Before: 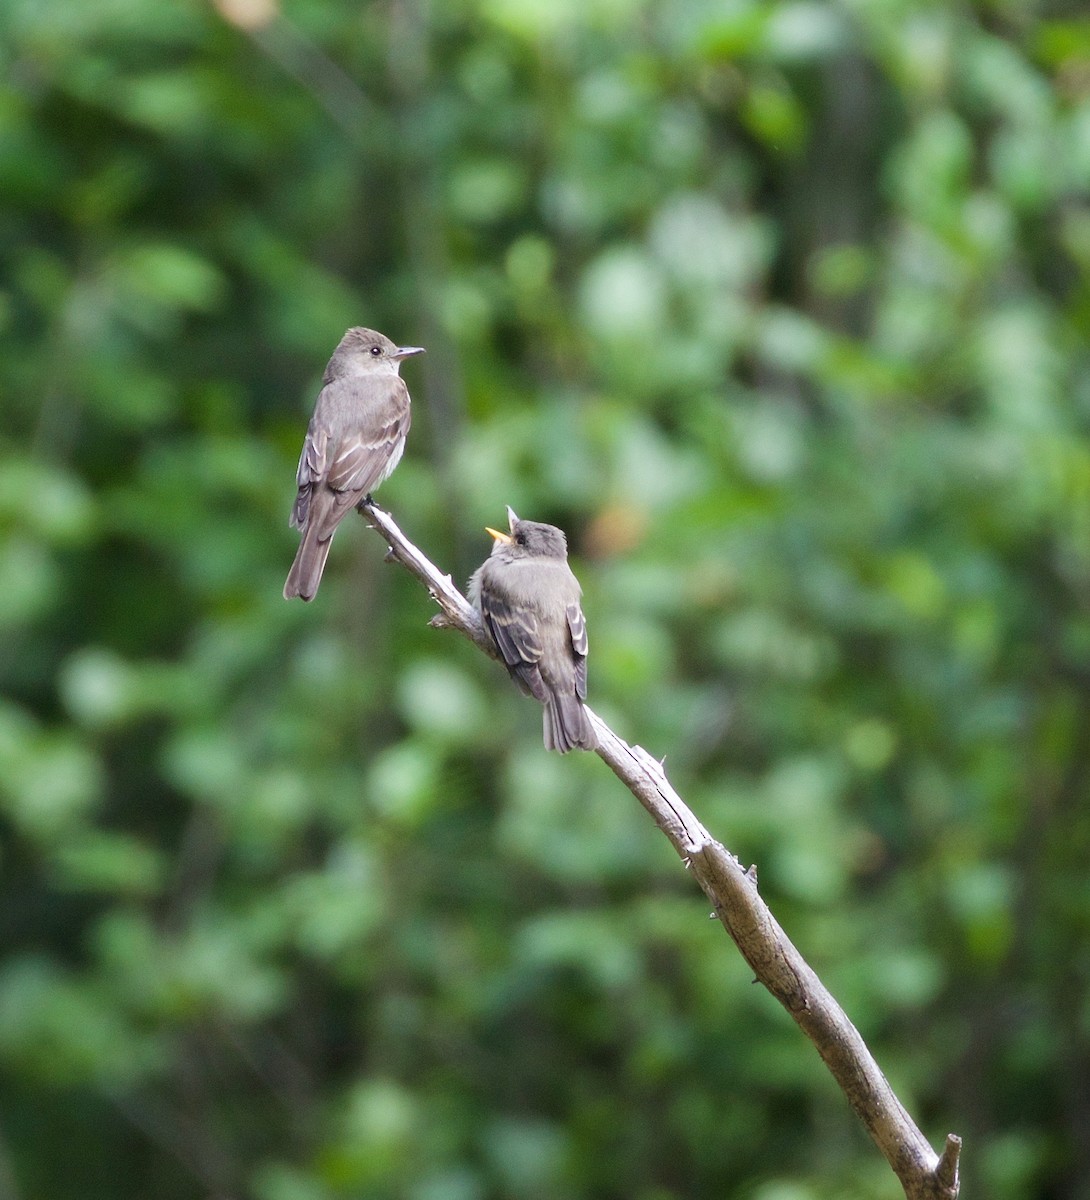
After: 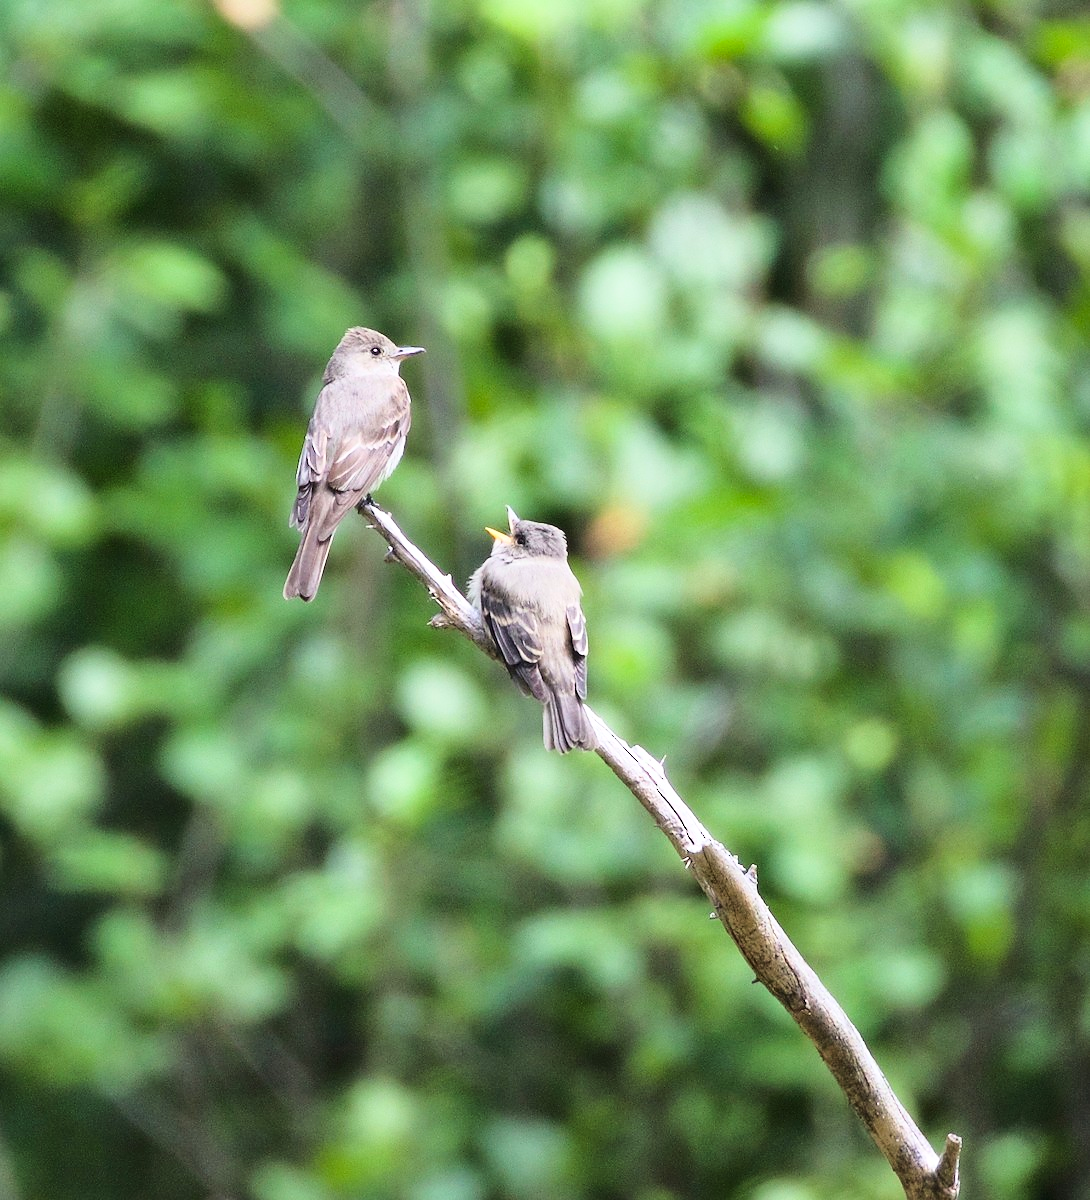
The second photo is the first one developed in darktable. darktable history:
white balance: emerald 1
shadows and highlights: soften with gaussian
base curve: curves: ch0 [(0, 0) (0.028, 0.03) (0.121, 0.232) (0.46, 0.748) (0.859, 0.968) (1, 1)]
sharpen: radius 1, threshold 1
